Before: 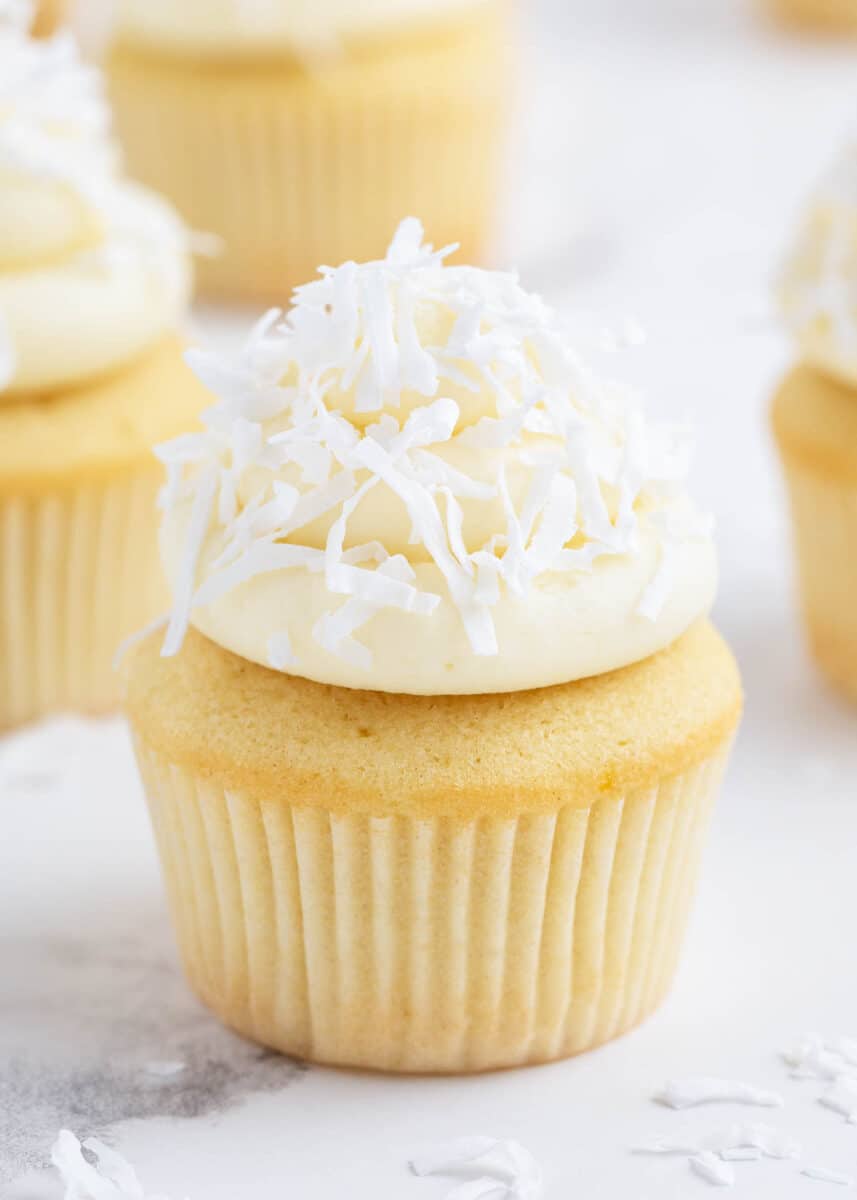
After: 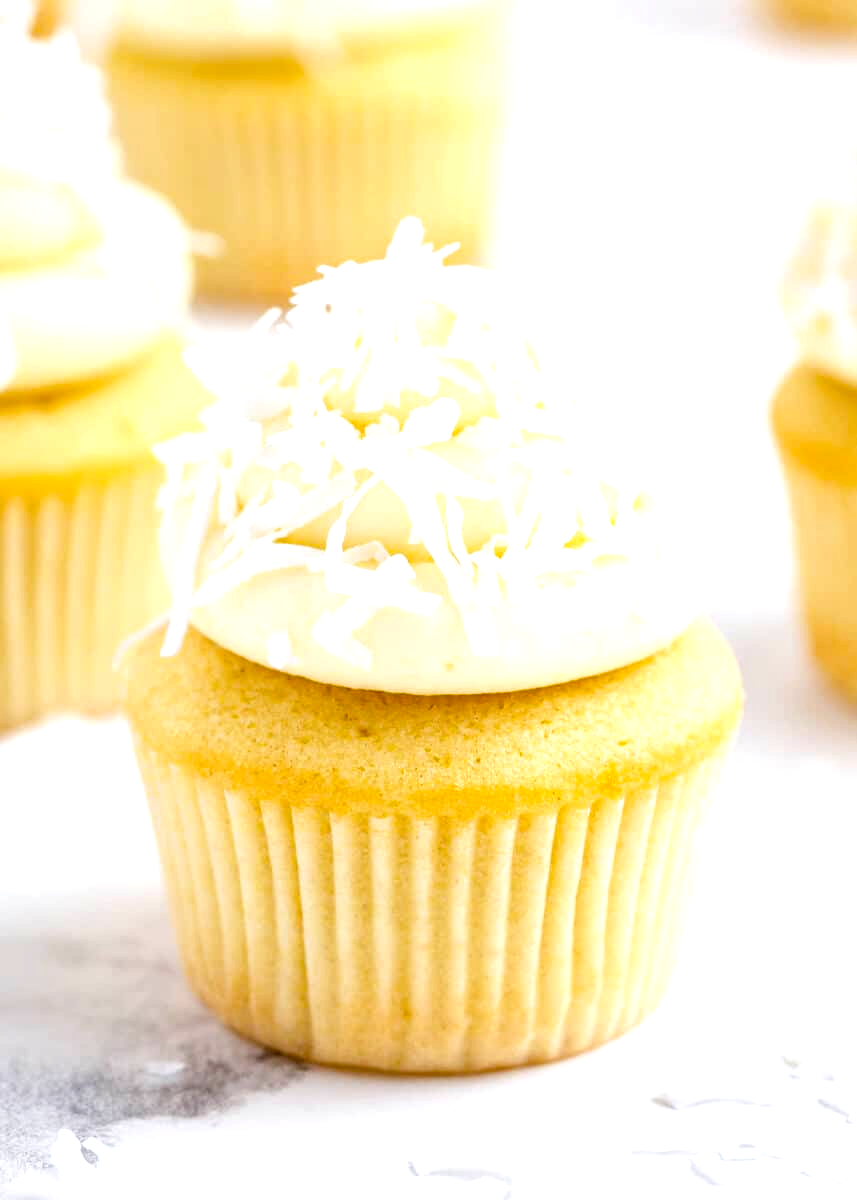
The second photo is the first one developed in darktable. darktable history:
color balance rgb: global offset › luminance -0.272%, global offset › hue 261.69°, perceptual saturation grading › global saturation 17.997%
local contrast: on, module defaults
haze removal: strength 0.292, distance 0.255, compatibility mode true, adaptive false
exposure: black level correction 0.001, exposure 0.5 EV, compensate highlight preservation false
